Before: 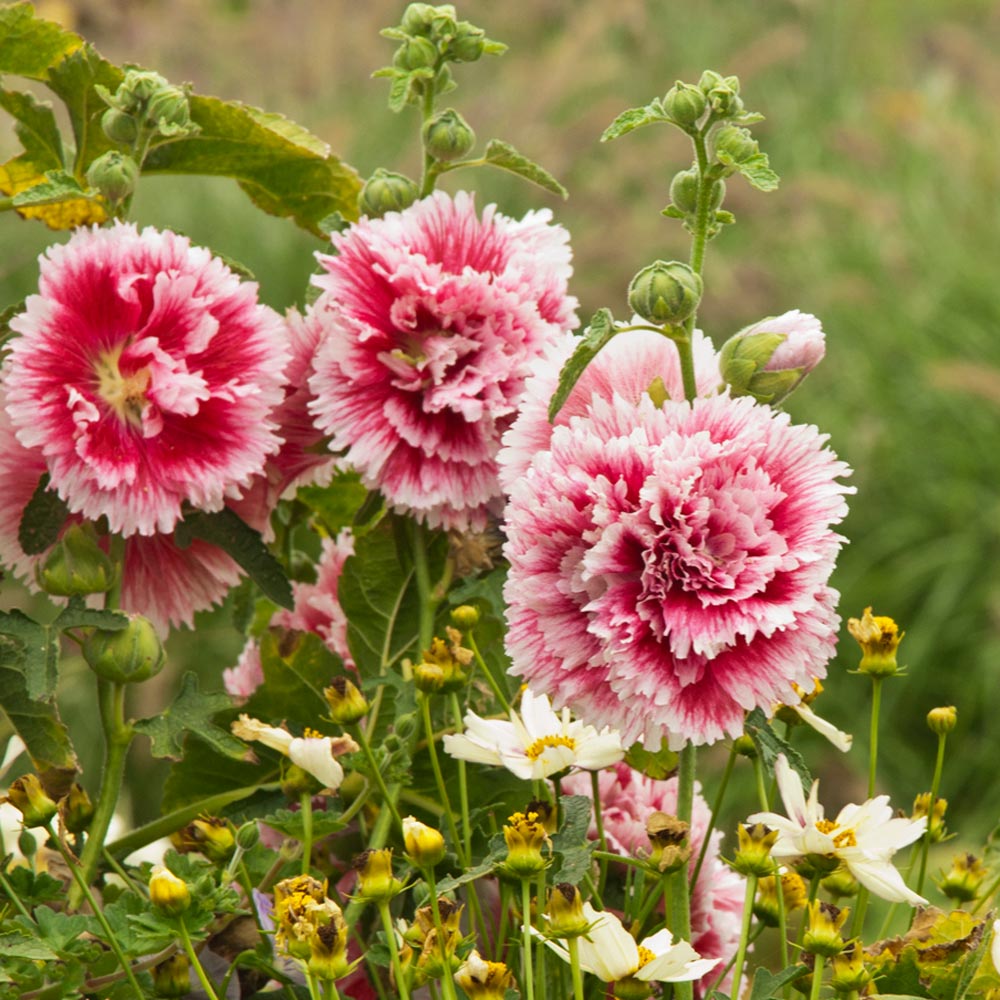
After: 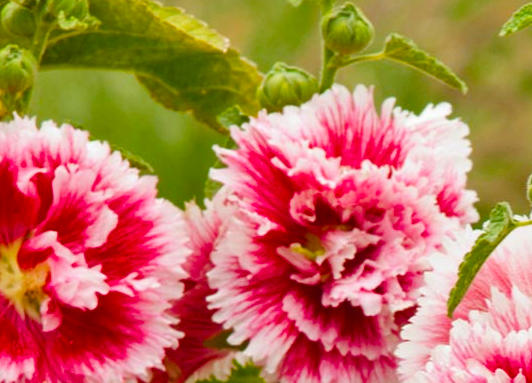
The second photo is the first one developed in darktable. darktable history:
color balance rgb: global offset › luminance 0.492%, linear chroma grading › global chroma 15.115%, perceptual saturation grading › global saturation 34.613%, perceptual saturation grading › highlights -29.886%, perceptual saturation grading › shadows 36.208%
crop: left 10.183%, top 10.655%, right 36.556%, bottom 50.998%
